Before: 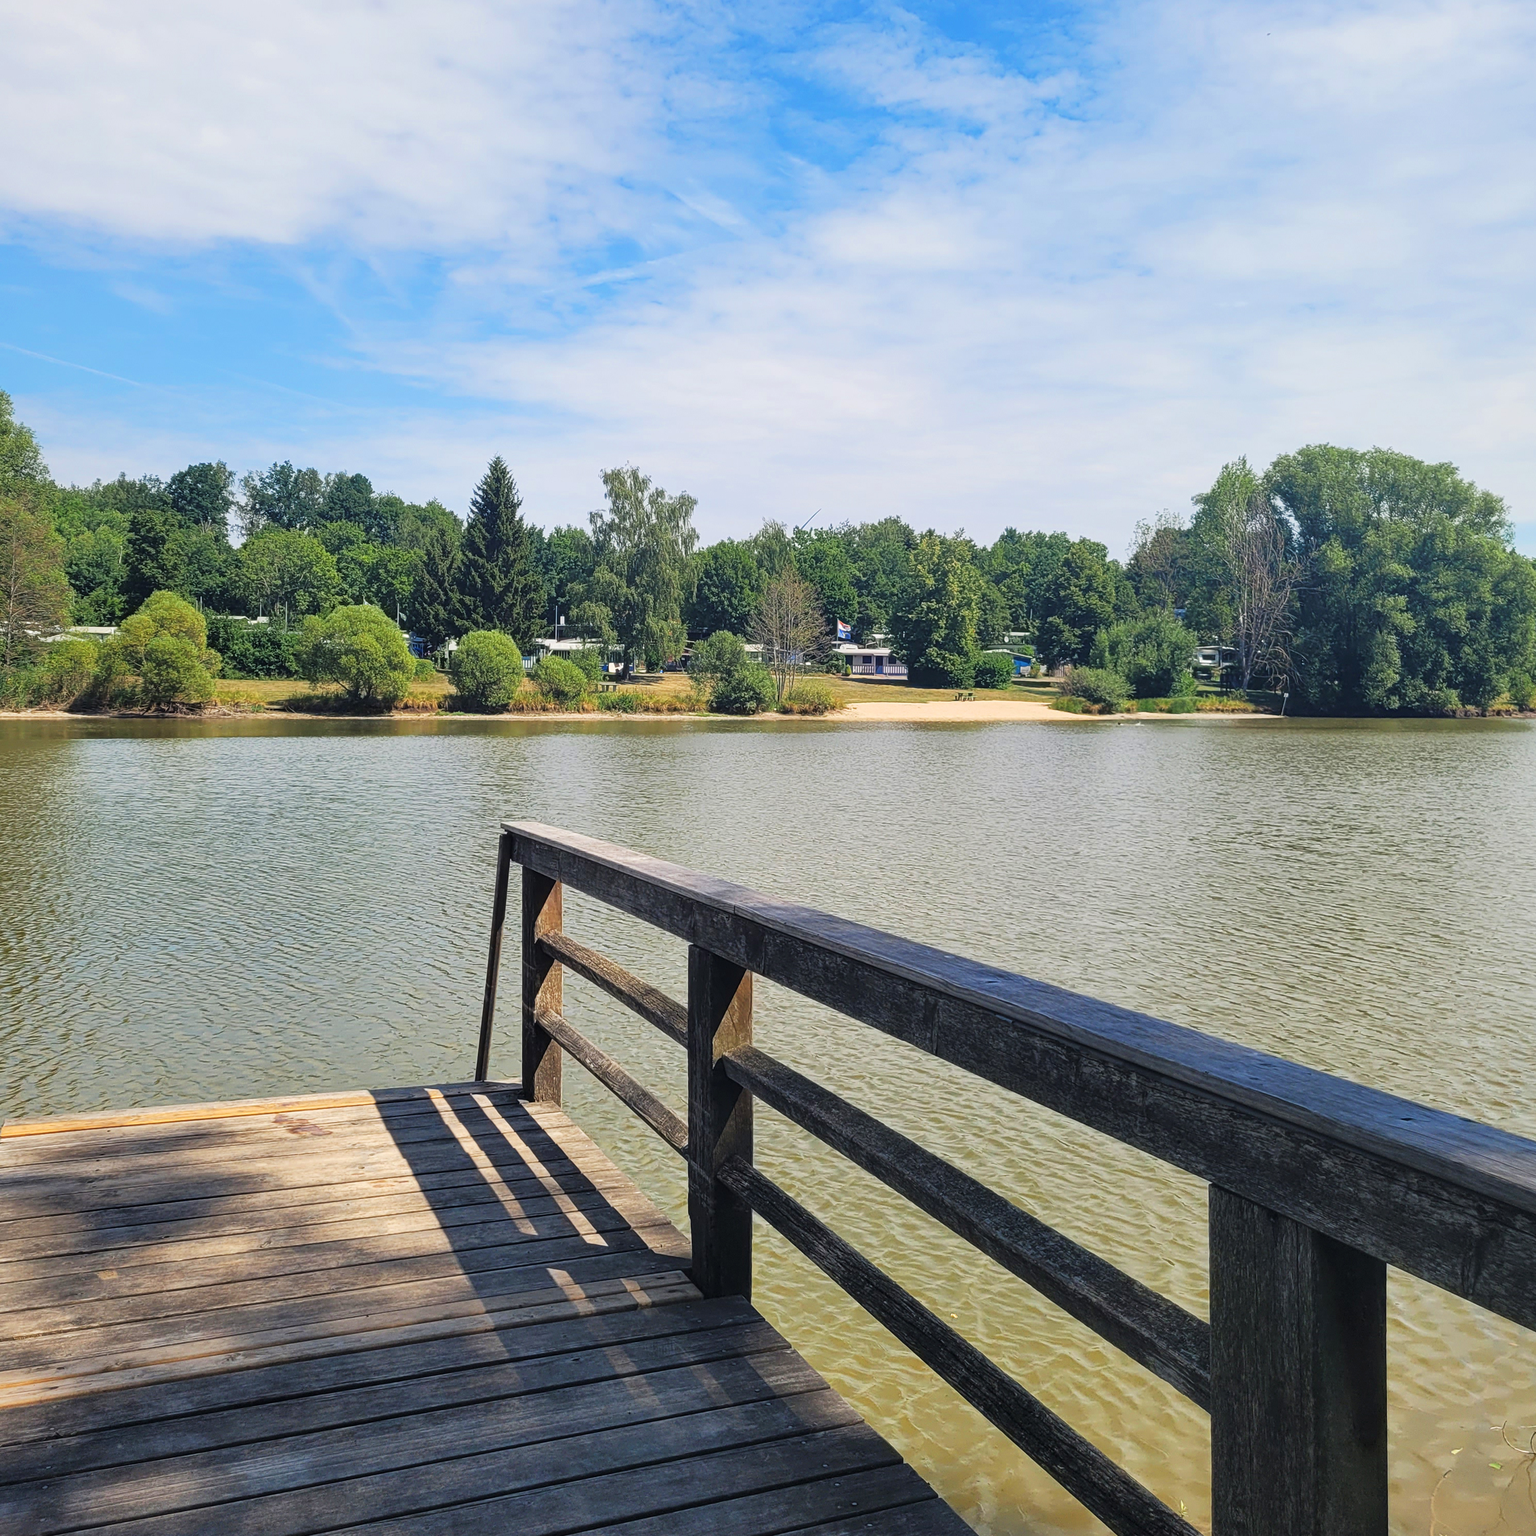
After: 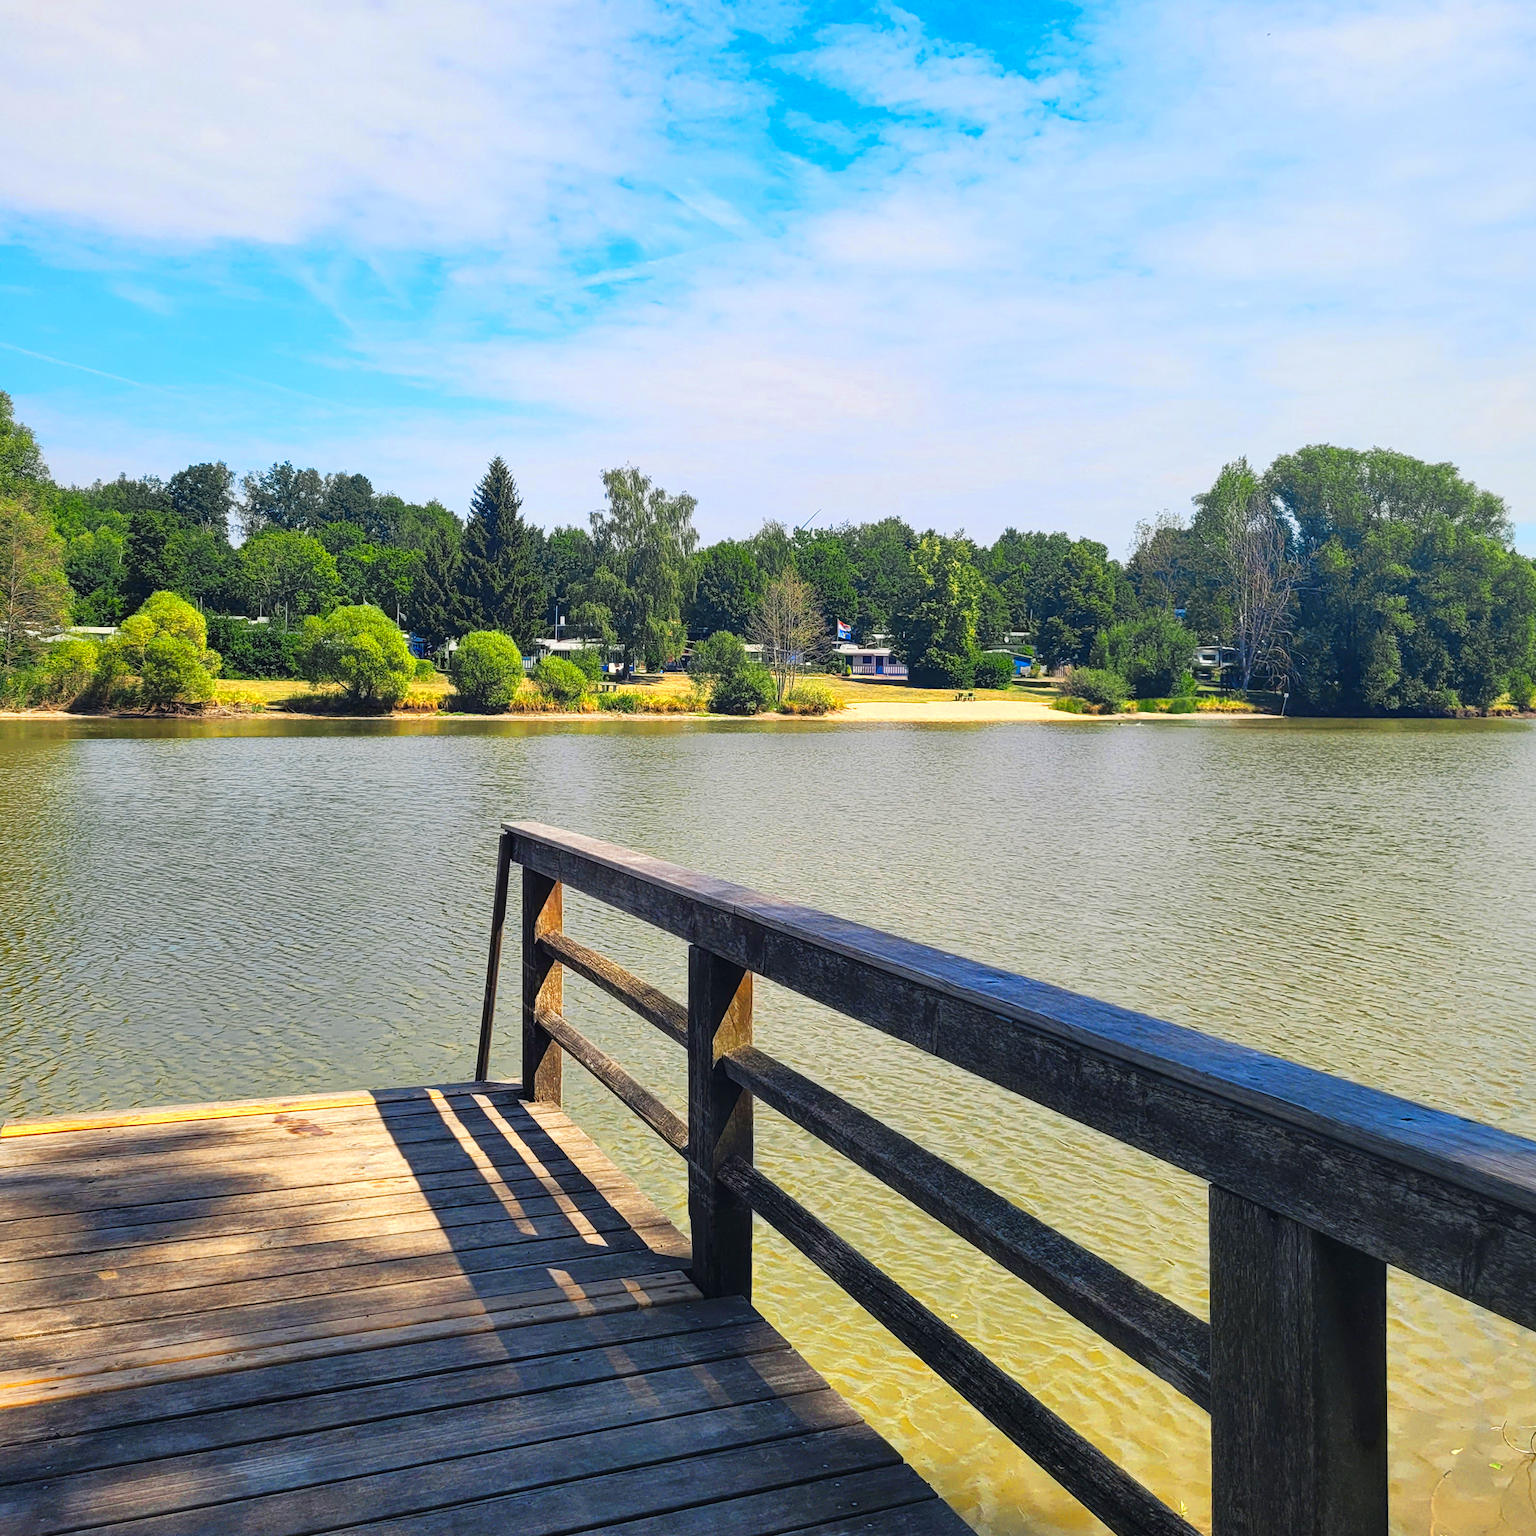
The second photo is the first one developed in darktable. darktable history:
color zones: curves: ch0 [(0.004, 0.305) (0.261, 0.623) (0.389, 0.399) (0.708, 0.571) (0.947, 0.34)]; ch1 [(0.025, 0.645) (0.229, 0.584) (0.326, 0.551) (0.484, 0.262) (0.757, 0.643)]
tone equalizer: edges refinement/feathering 500, mask exposure compensation -1.57 EV, preserve details no
color balance rgb: perceptual saturation grading › global saturation 30.226%
